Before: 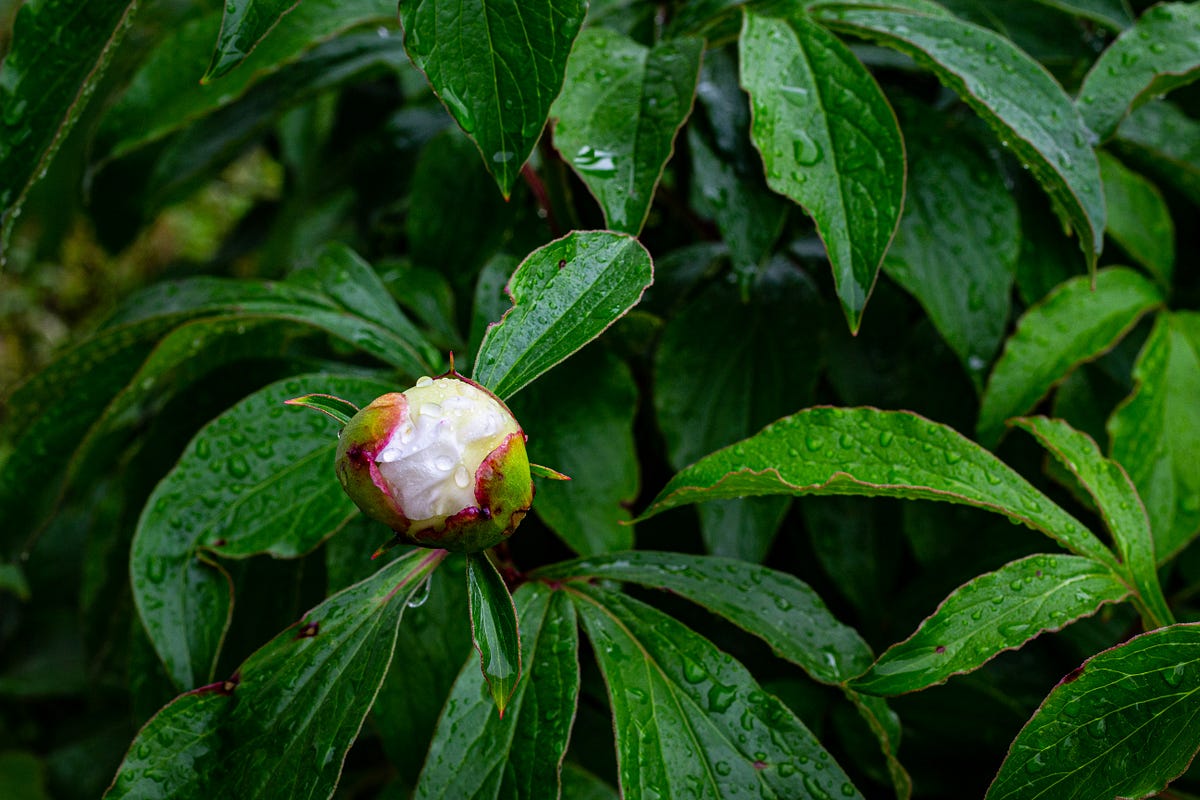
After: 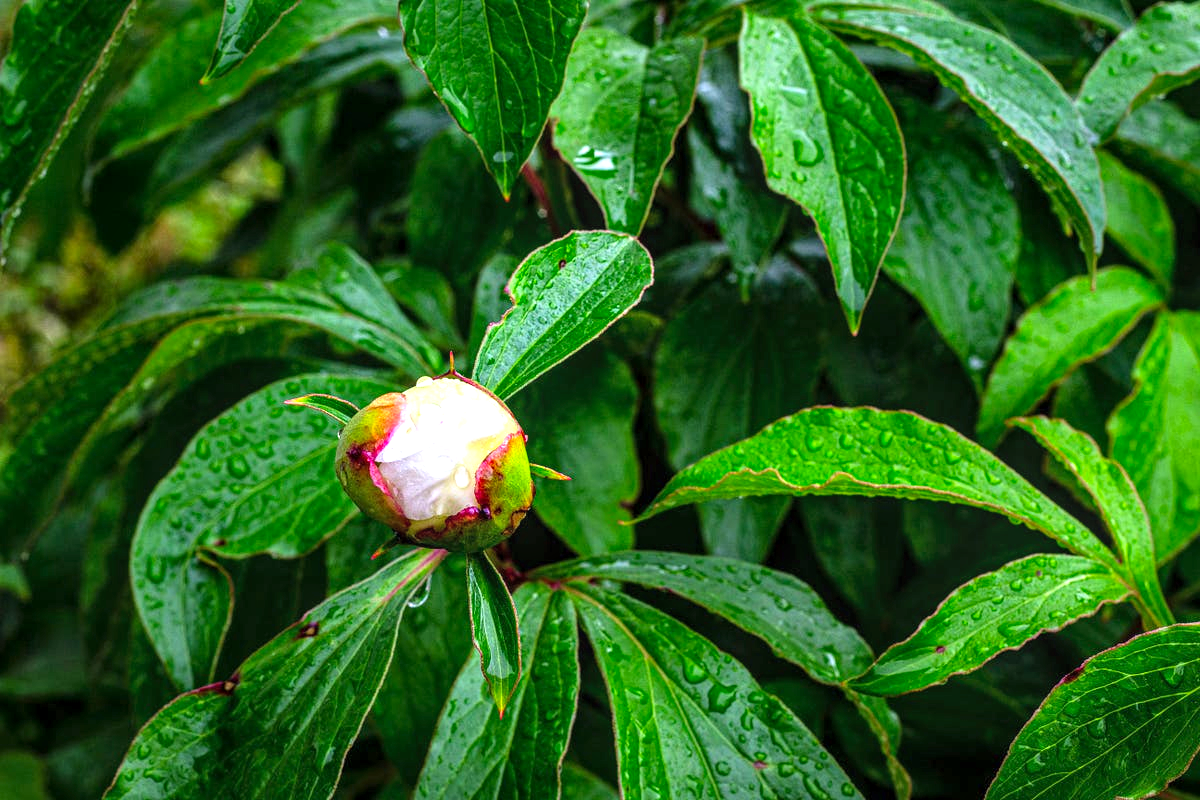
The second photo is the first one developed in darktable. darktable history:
local contrast: on, module defaults
contrast brightness saturation: contrast 0.071, brightness 0.08, saturation 0.182
exposure: black level correction -0.001, exposure 0.905 EV, compensate exposure bias true, compensate highlight preservation false
